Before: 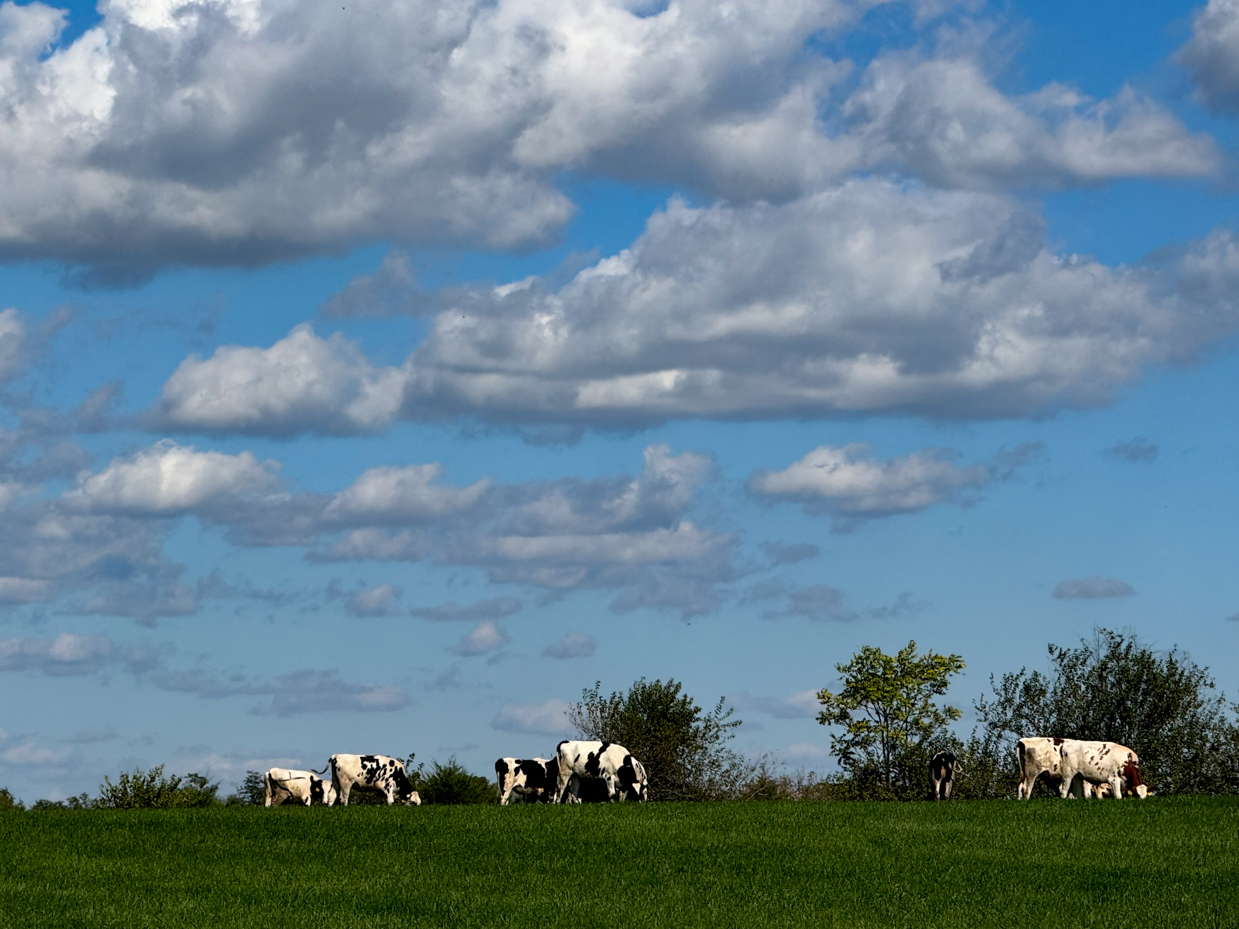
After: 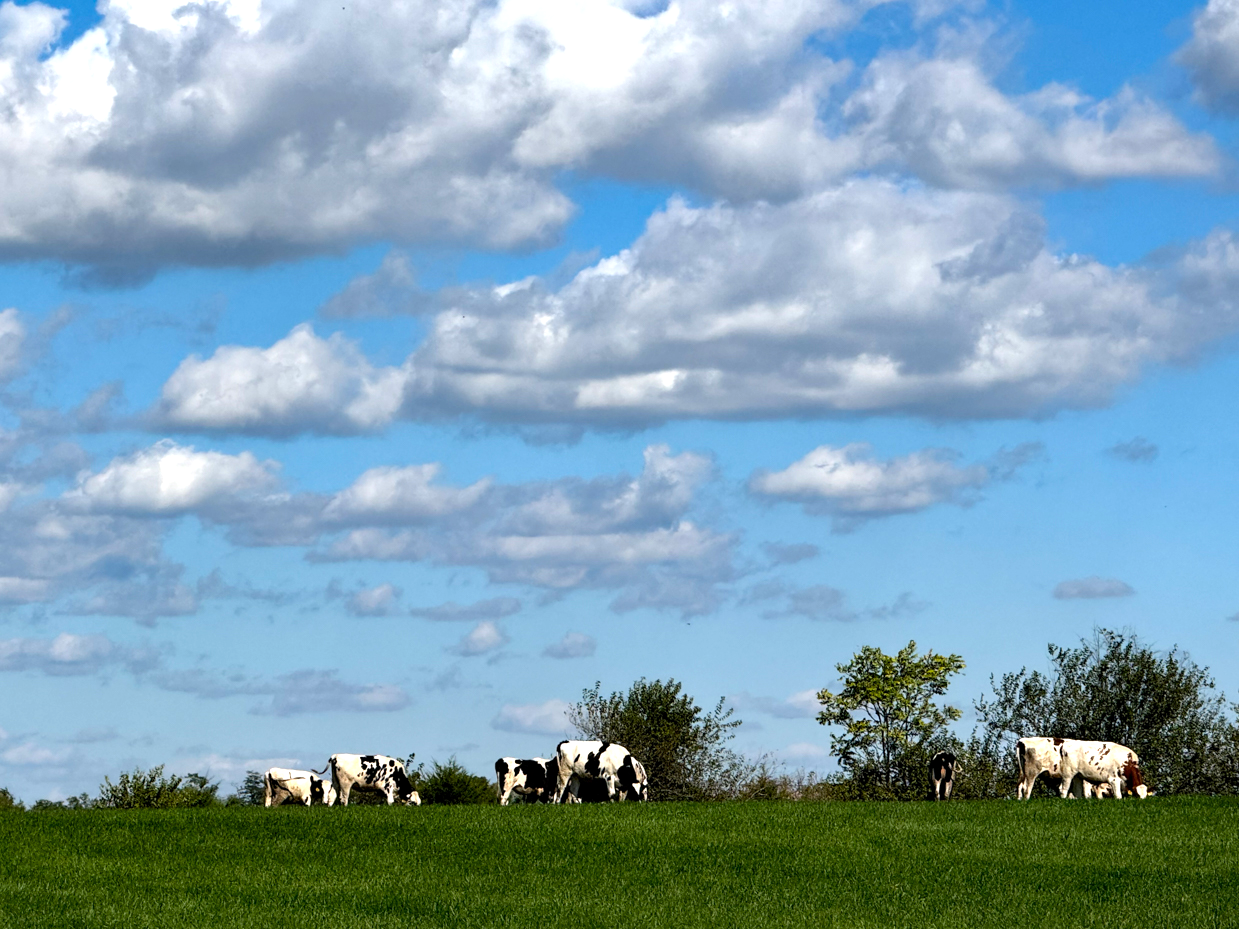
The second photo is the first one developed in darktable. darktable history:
exposure: exposure 0.721 EV, compensate exposure bias true, compensate highlight preservation false
contrast equalizer: octaves 7, y [[0.5, 0.5, 0.478, 0.5, 0.5, 0.5], [0.5 ×6], [0.5 ×6], [0 ×6], [0 ×6]], mix -0.991
